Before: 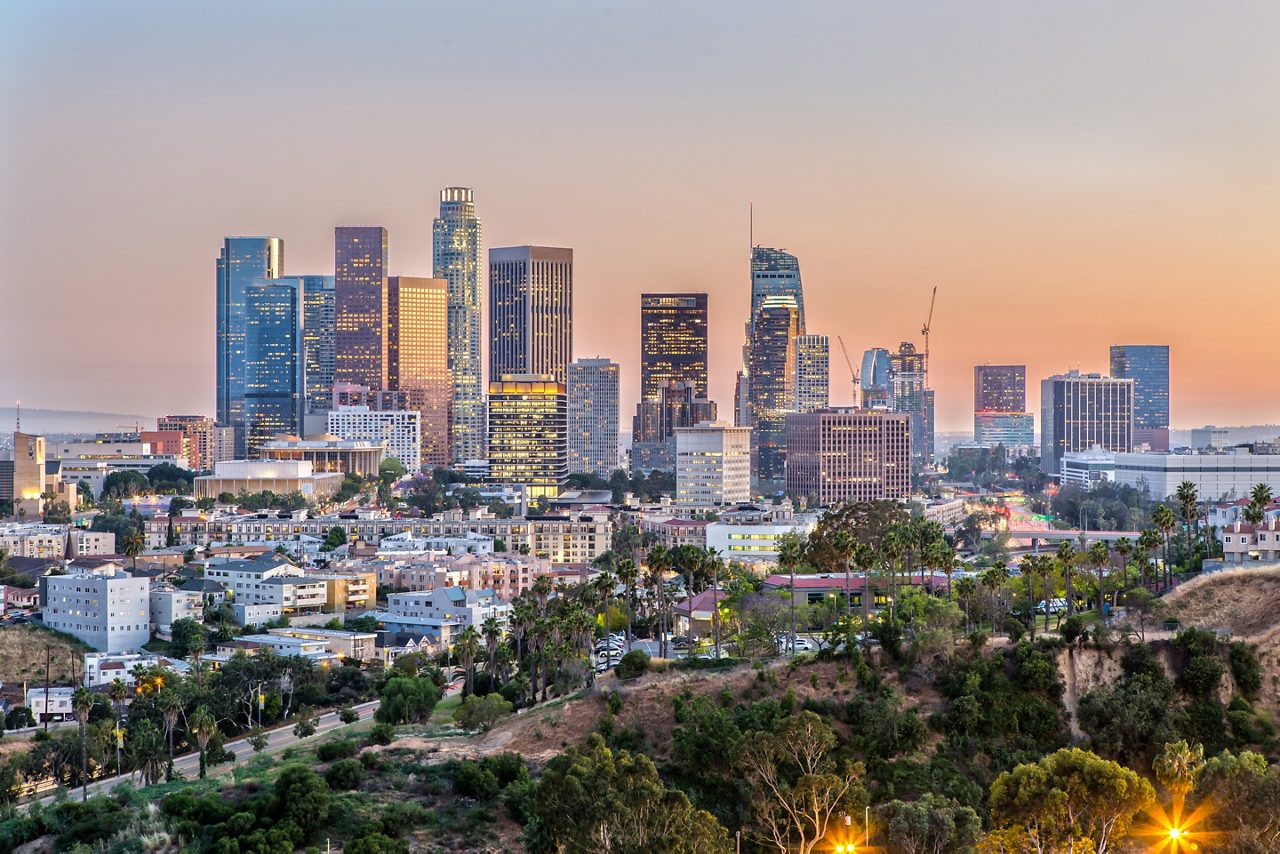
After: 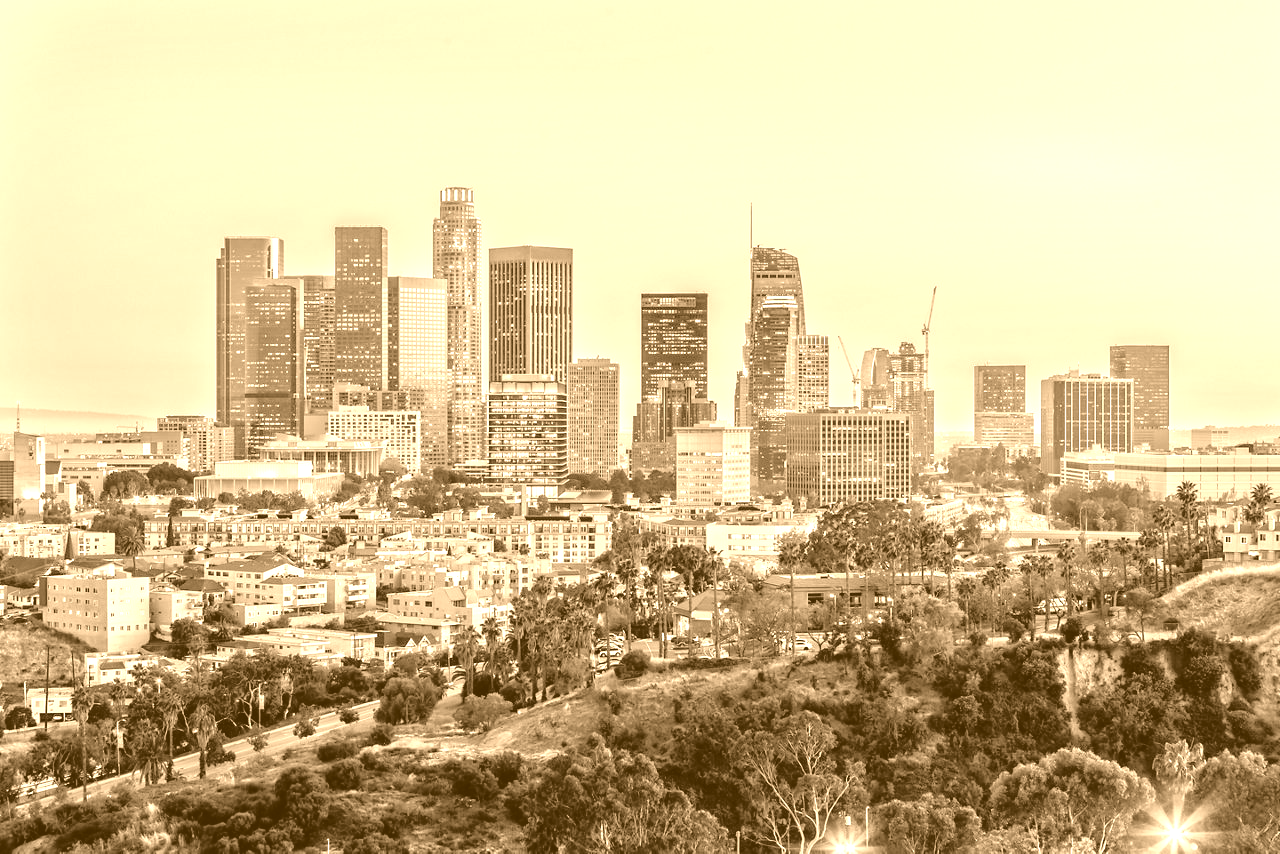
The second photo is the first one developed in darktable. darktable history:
exposure: black level correction 0.011, compensate highlight preservation false
colorize: hue 28.8°, source mix 100%
